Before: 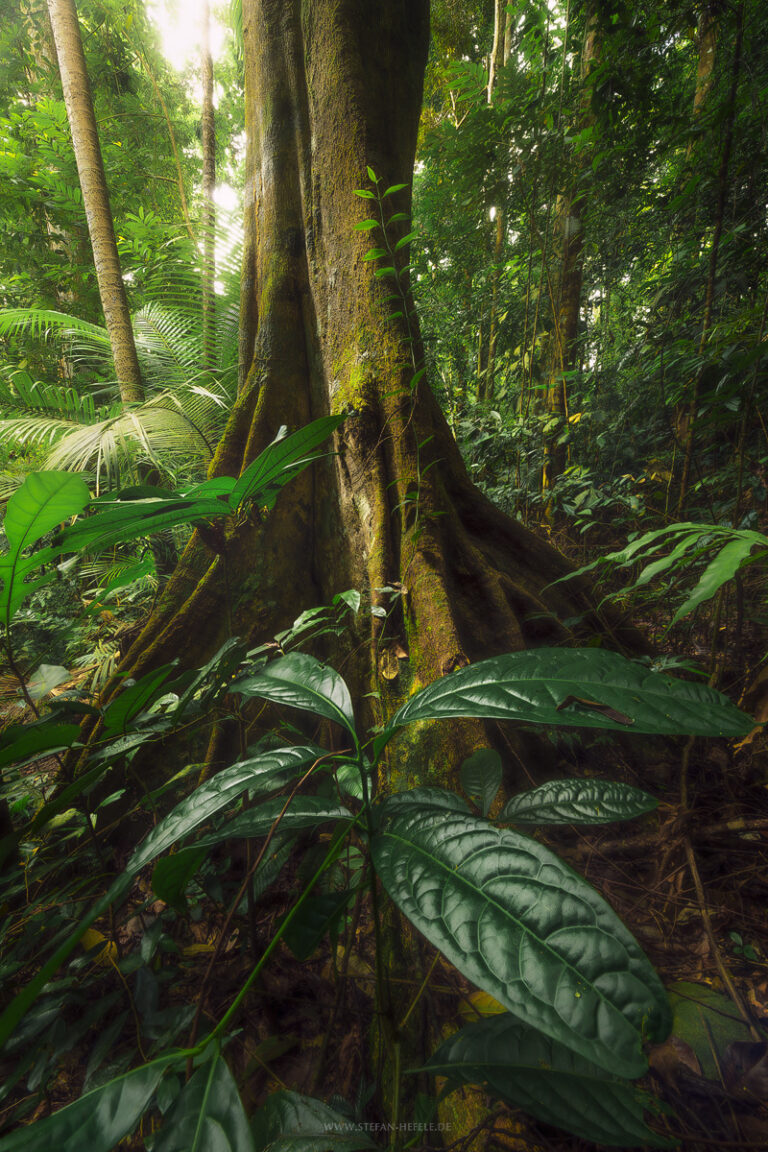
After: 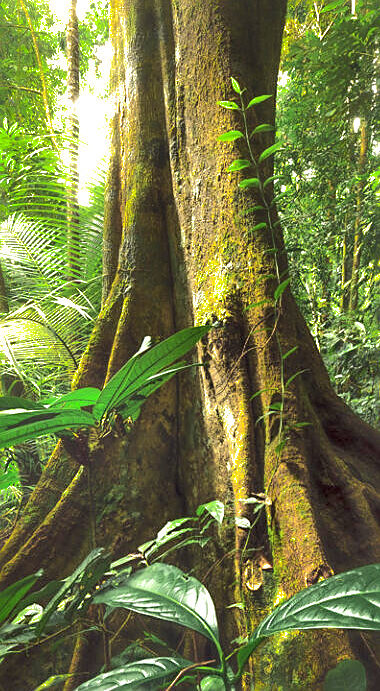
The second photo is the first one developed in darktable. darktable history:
crop: left 17.761%, top 7.757%, right 32.742%, bottom 32.198%
sharpen: on, module defaults
local contrast: mode bilateral grid, contrast 25, coarseness 48, detail 152%, midtone range 0.2
shadows and highlights: highlights color adjustment 77.56%
exposure: black level correction 0, exposure 1.199 EV, compensate exposure bias true, compensate highlight preservation false
